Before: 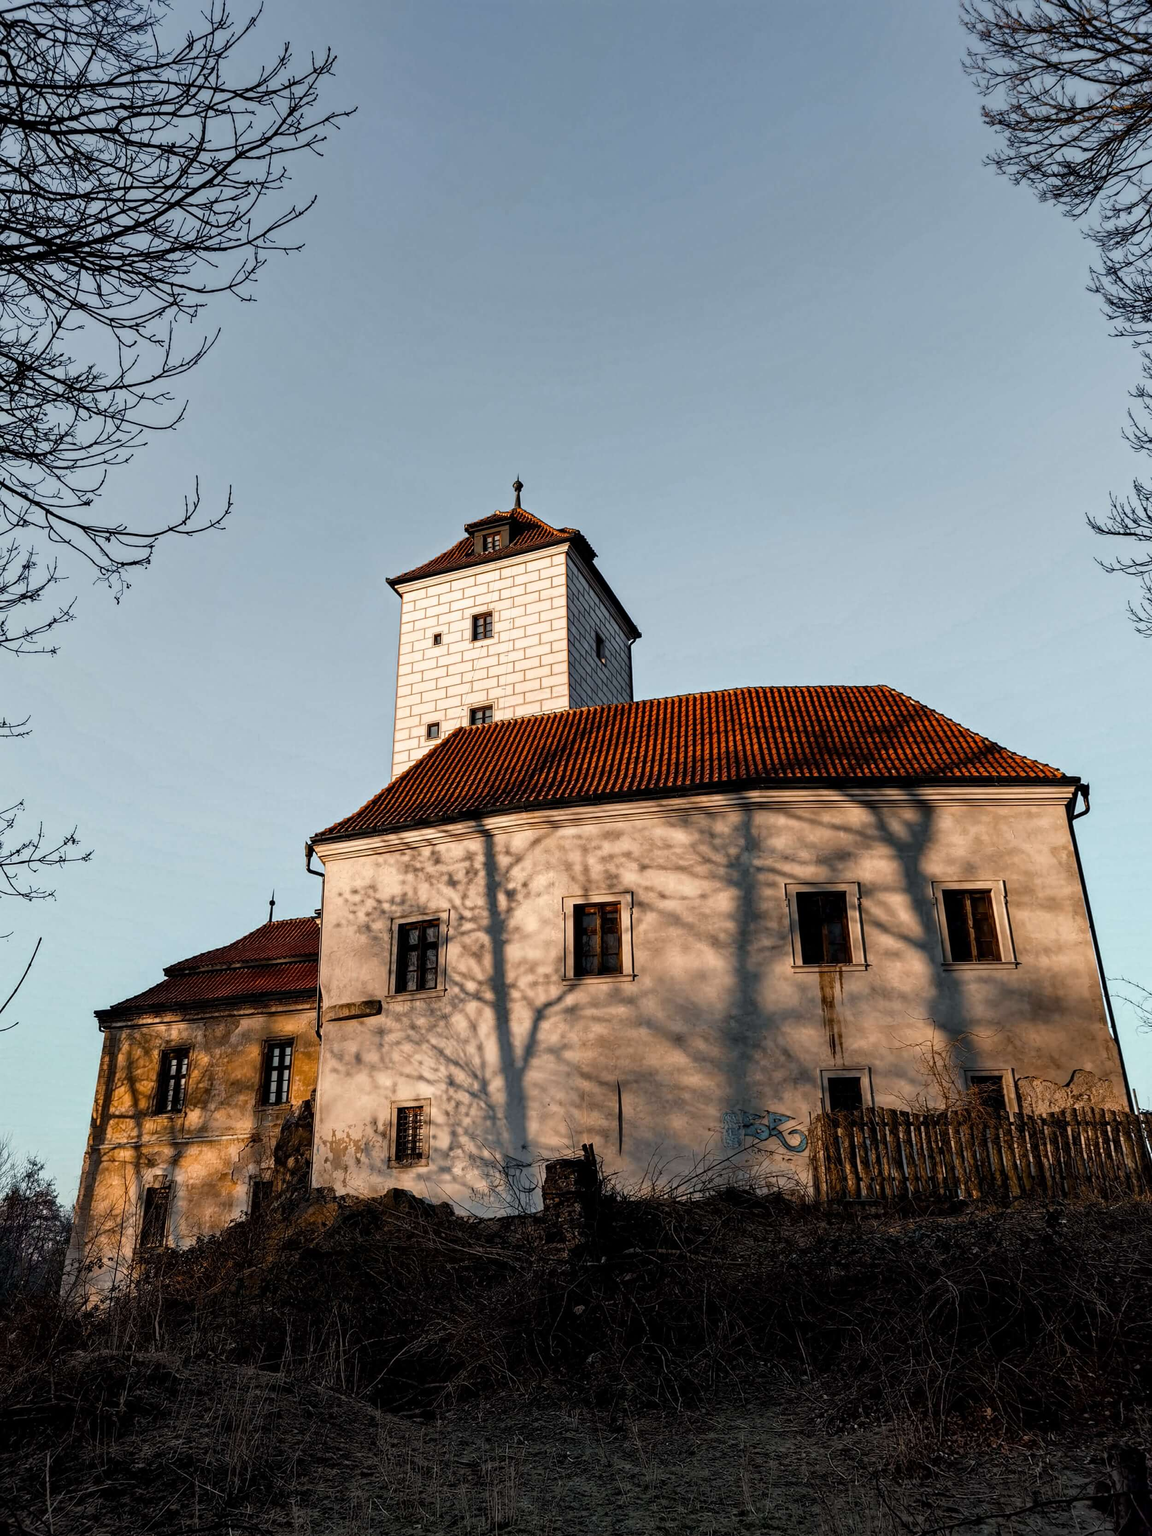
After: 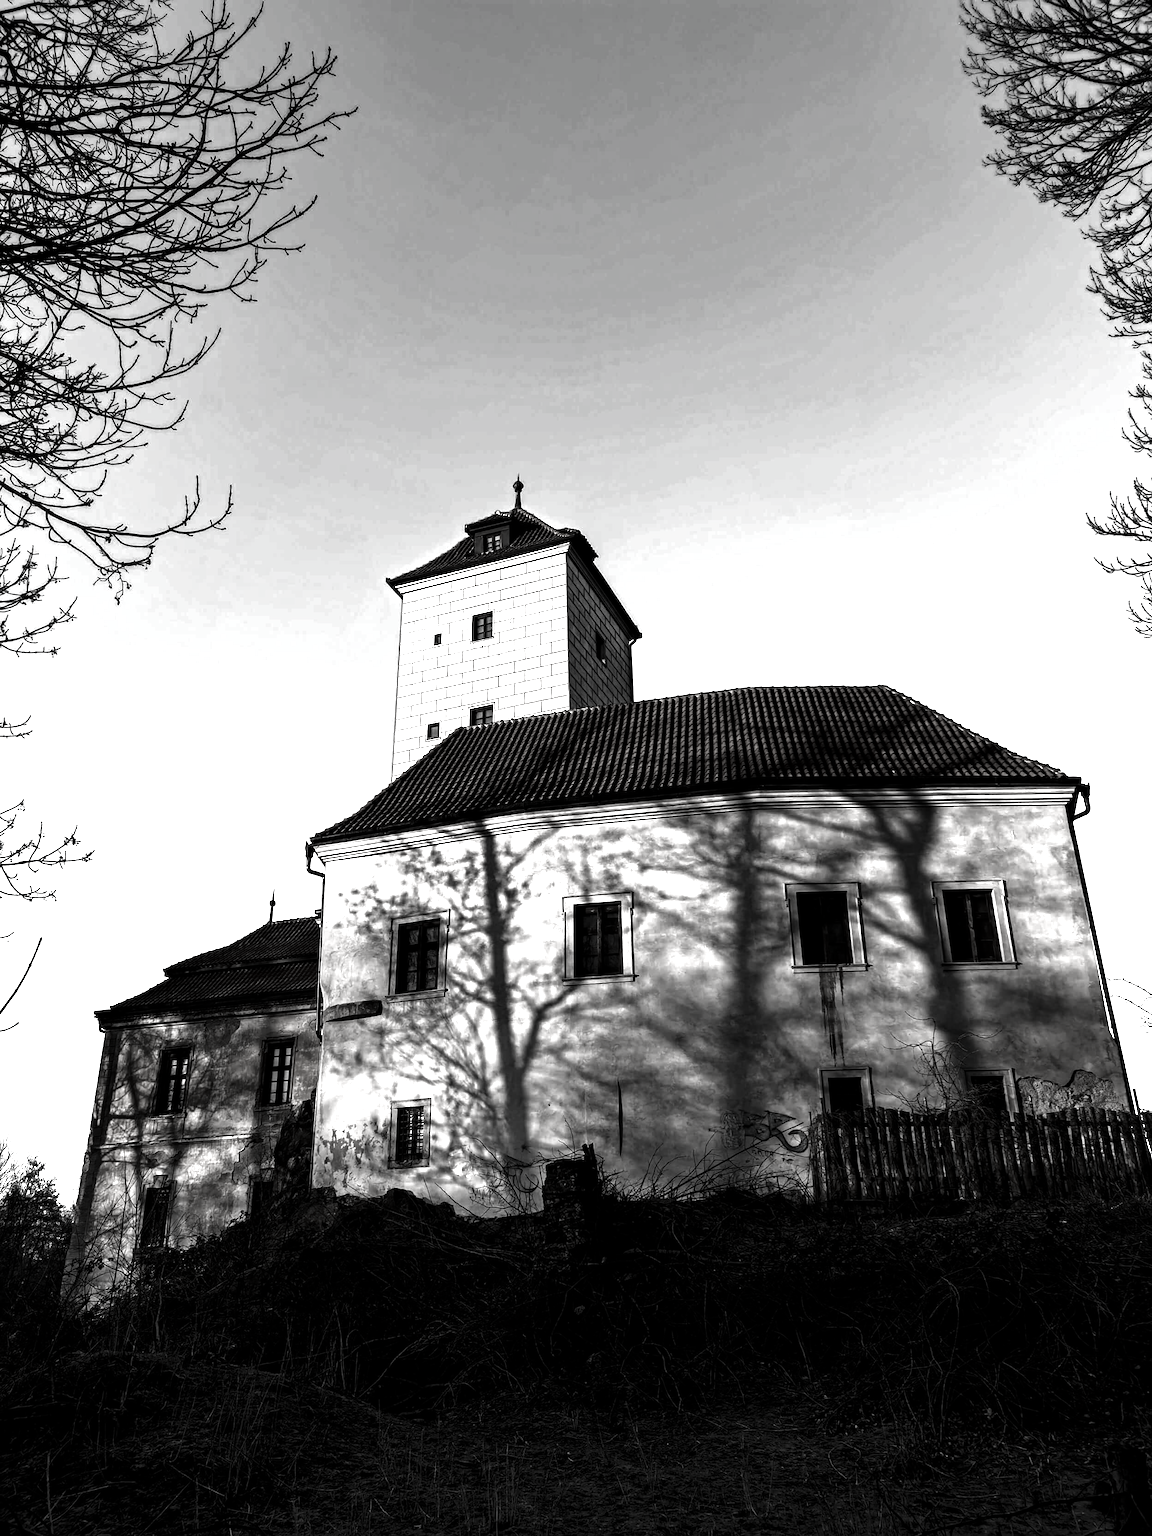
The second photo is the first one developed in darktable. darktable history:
exposure: black level correction 0, exposure 1.098 EV, compensate exposure bias true, compensate highlight preservation false
contrast brightness saturation: contrast -0.03, brightness -0.578, saturation -0.983
tone equalizer: edges refinement/feathering 500, mask exposure compensation -1.57 EV, preserve details no
